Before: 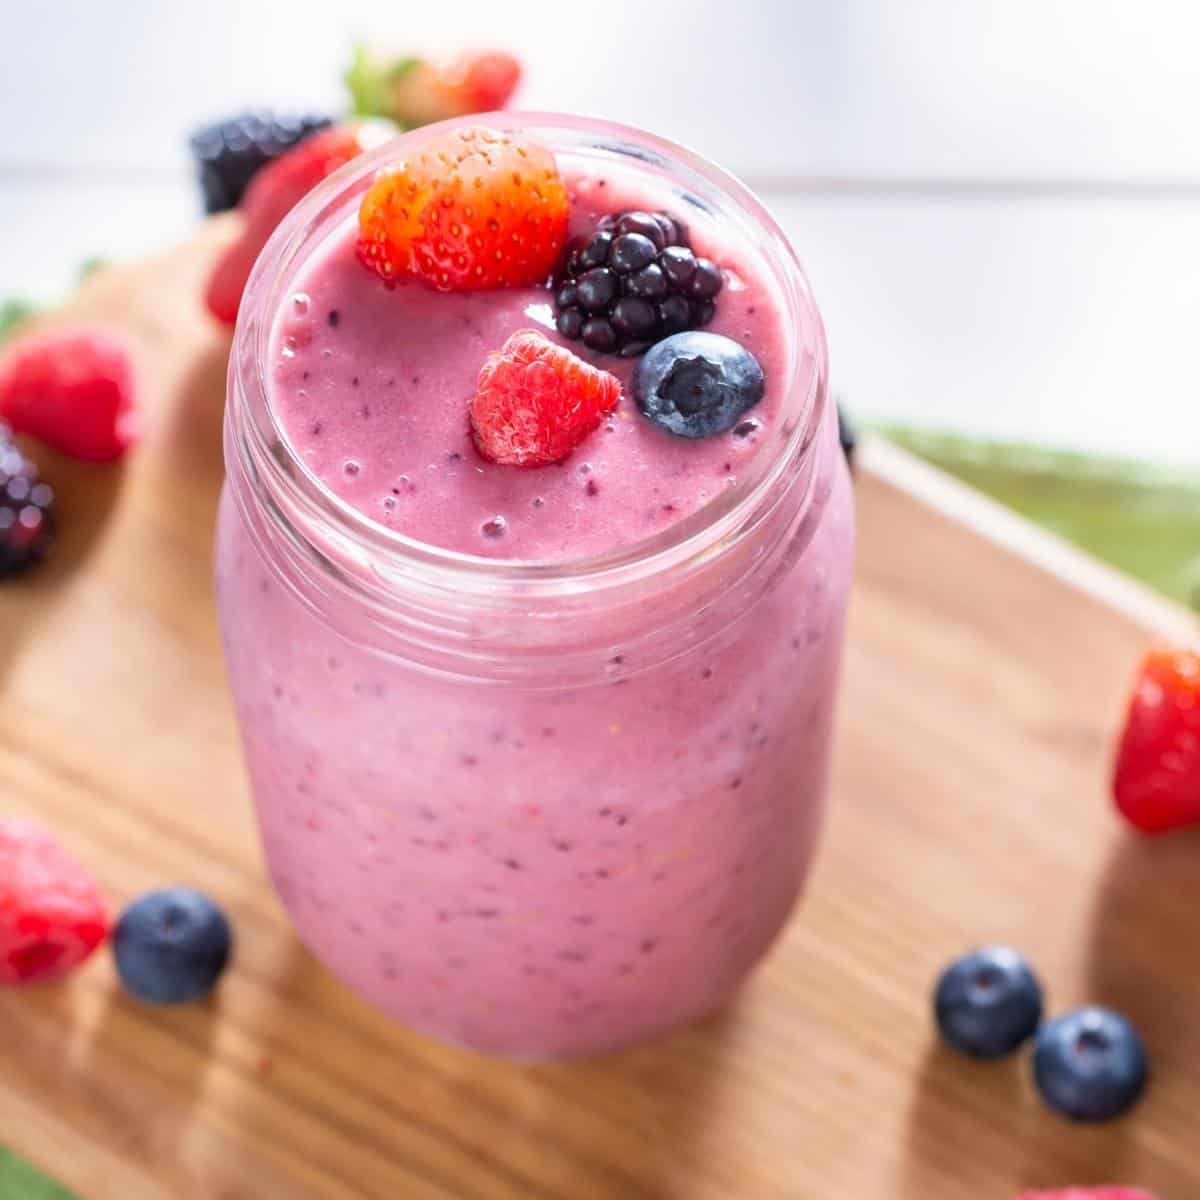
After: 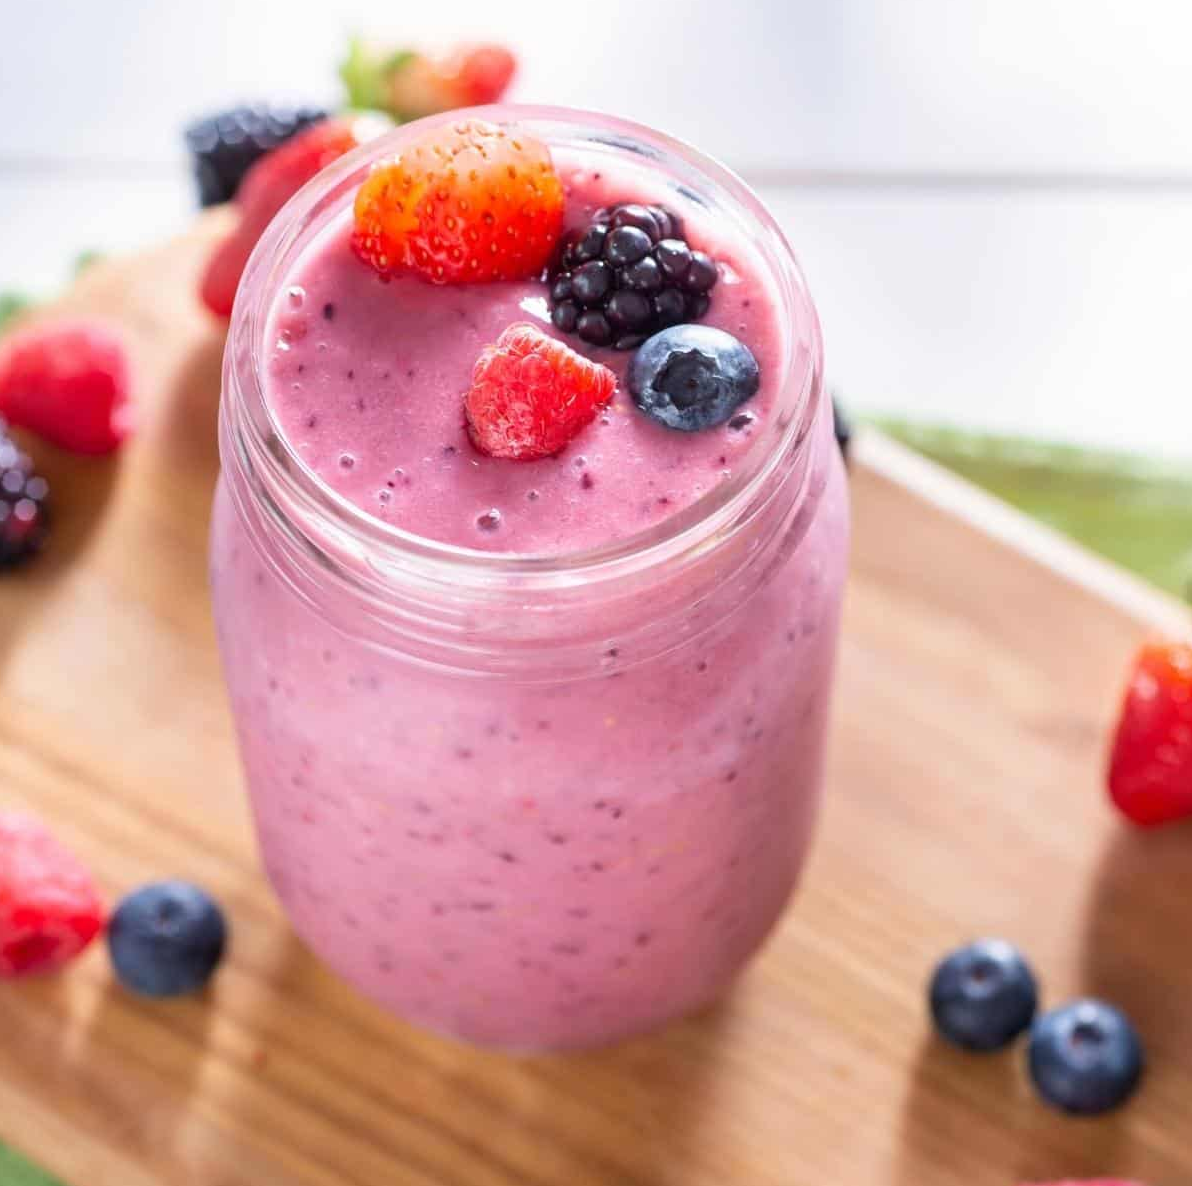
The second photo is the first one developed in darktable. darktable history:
crop: left 0.417%, top 0.626%, right 0.243%, bottom 0.503%
